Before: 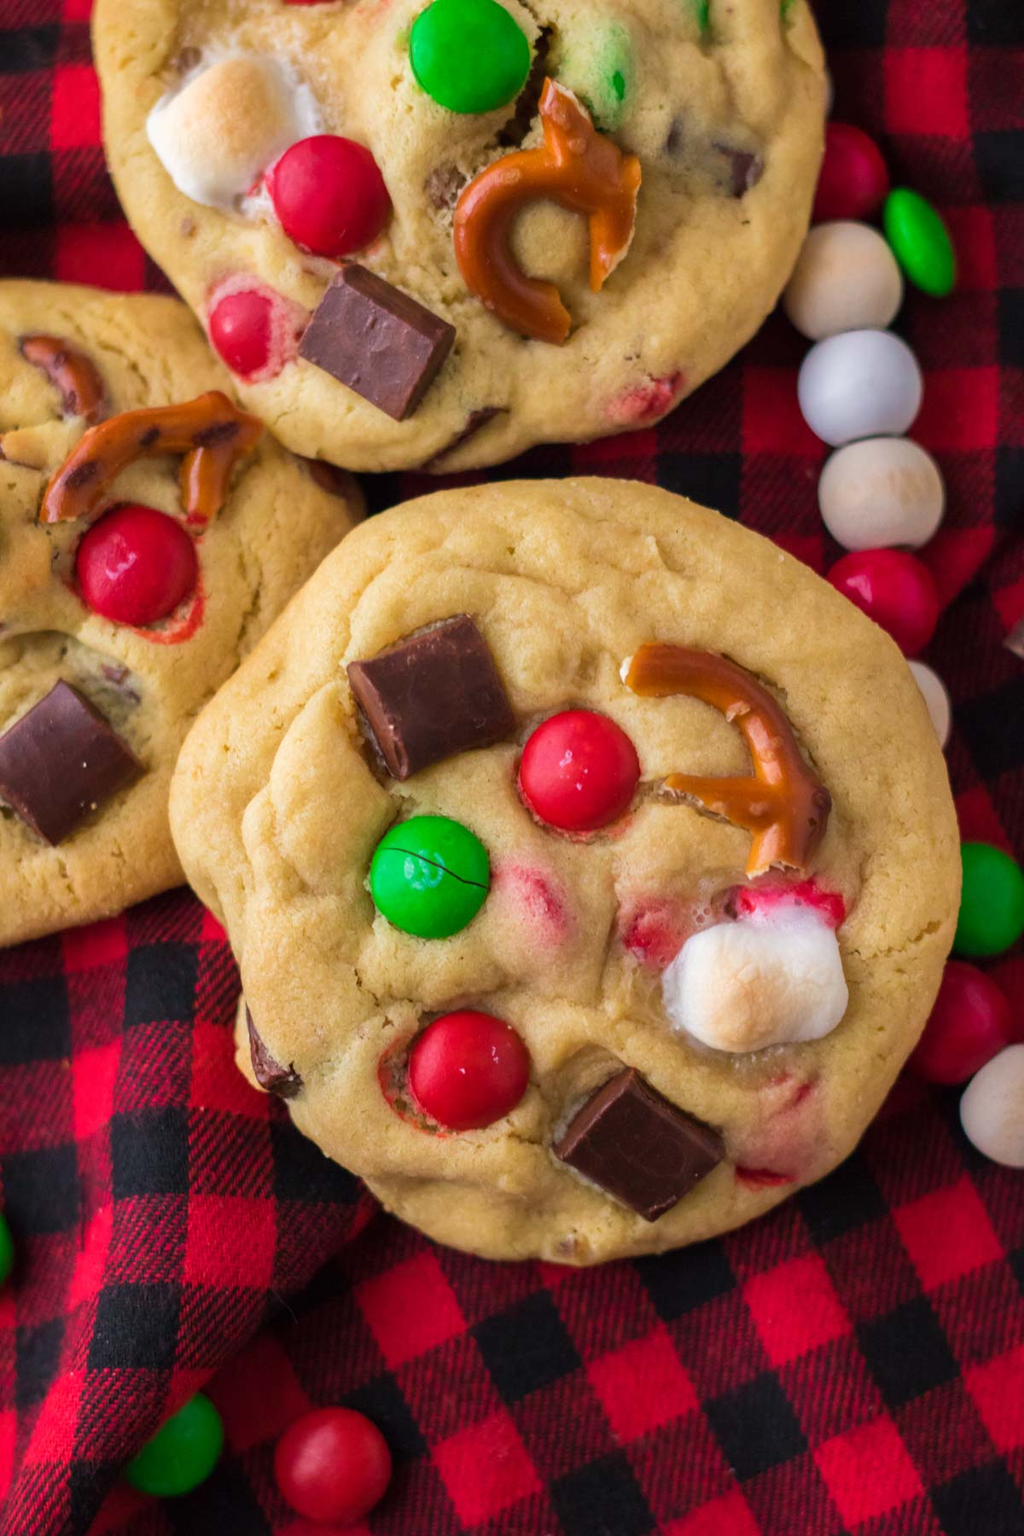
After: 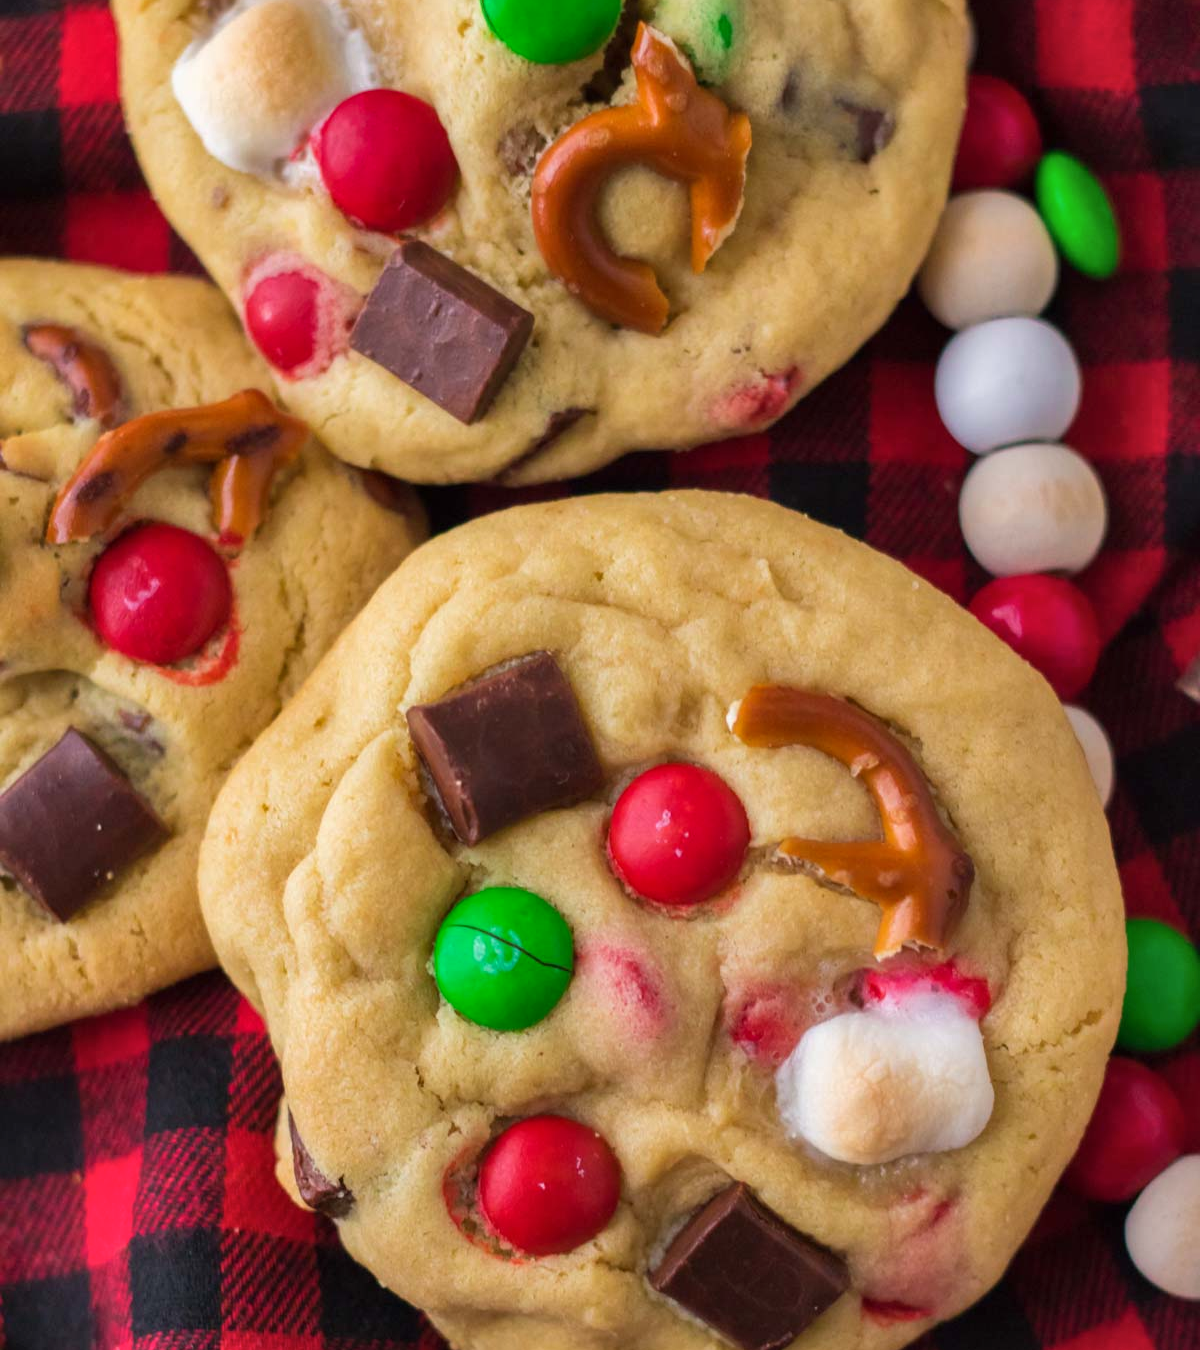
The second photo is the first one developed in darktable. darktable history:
crop: top 3.857%, bottom 21.132%
shadows and highlights: radius 118.69, shadows 42.21, highlights -61.56, soften with gaussian
